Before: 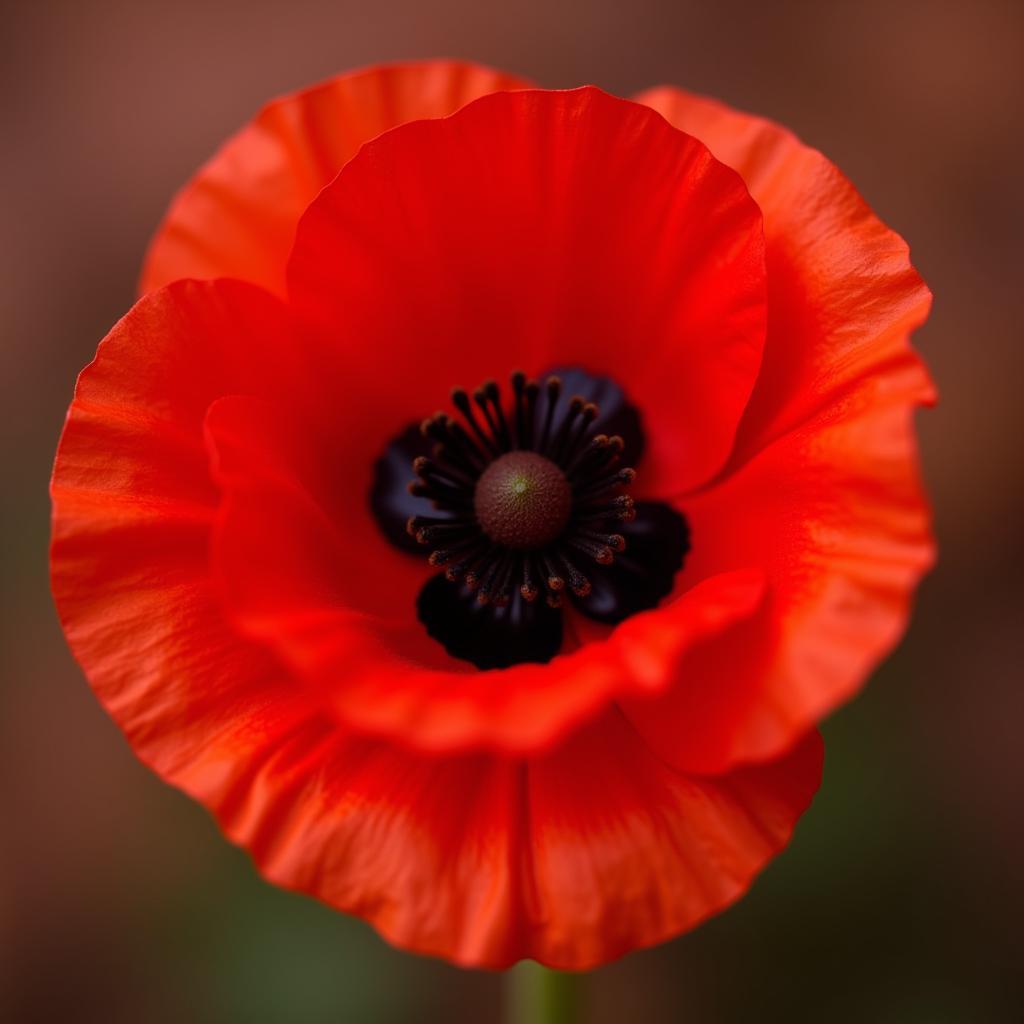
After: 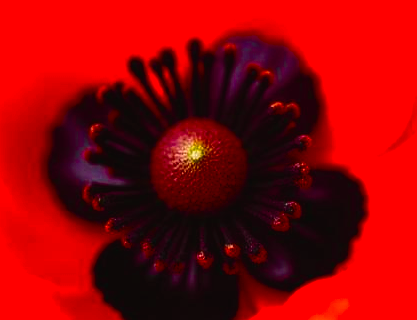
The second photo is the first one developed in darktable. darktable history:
crop: left 31.695%, top 32.56%, right 27.514%, bottom 36.154%
tone curve: curves: ch0 [(0, 0.014) (0.17, 0.099) (0.392, 0.438) (0.725, 0.828) (0.872, 0.918) (1, 0.981)]; ch1 [(0, 0) (0.402, 0.36) (0.489, 0.491) (0.5, 0.503) (0.515, 0.52) (0.545, 0.572) (0.615, 0.662) (0.701, 0.725) (1, 1)]; ch2 [(0, 0) (0.42, 0.458) (0.485, 0.499) (0.503, 0.503) (0.531, 0.542) (0.561, 0.594) (0.644, 0.694) (0.717, 0.753) (1, 0.991)], color space Lab, independent channels, preserve colors none
levels: mode automatic, levels [0.018, 0.493, 1]
color balance rgb: shadows lift › chroma 2.007%, shadows lift › hue 248.54°, perceptual saturation grading › global saturation 31.132%
